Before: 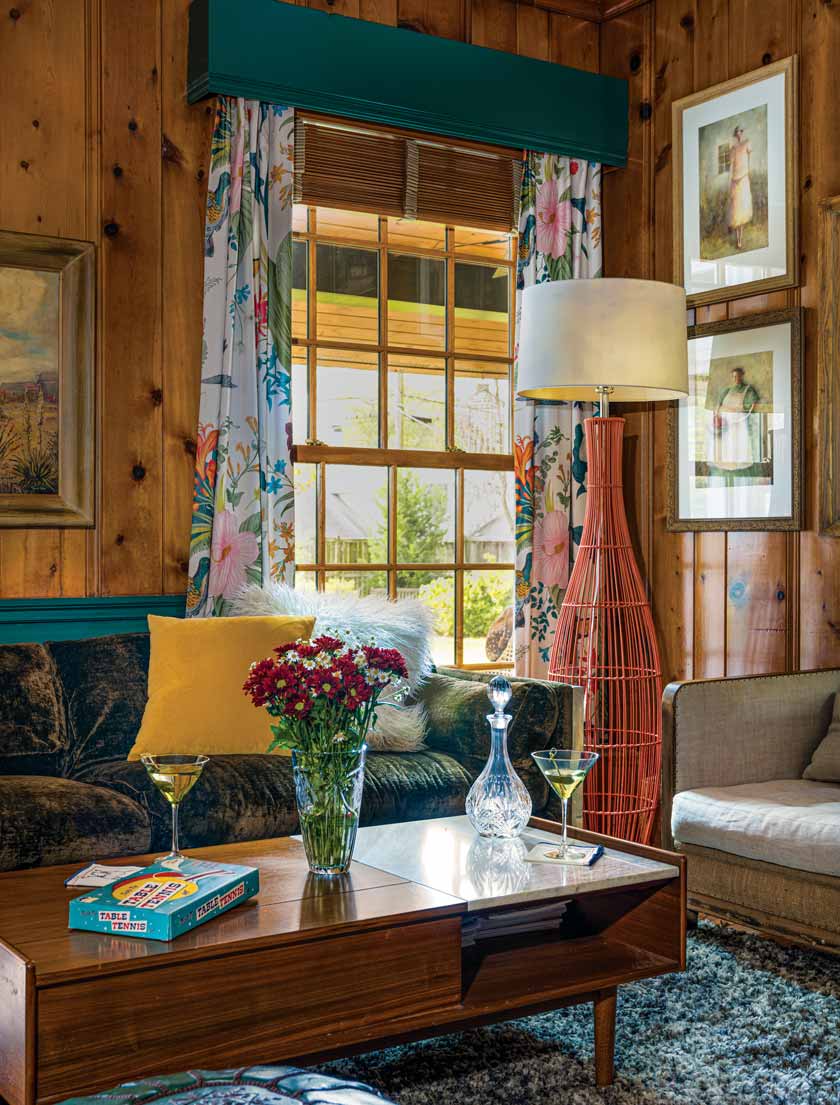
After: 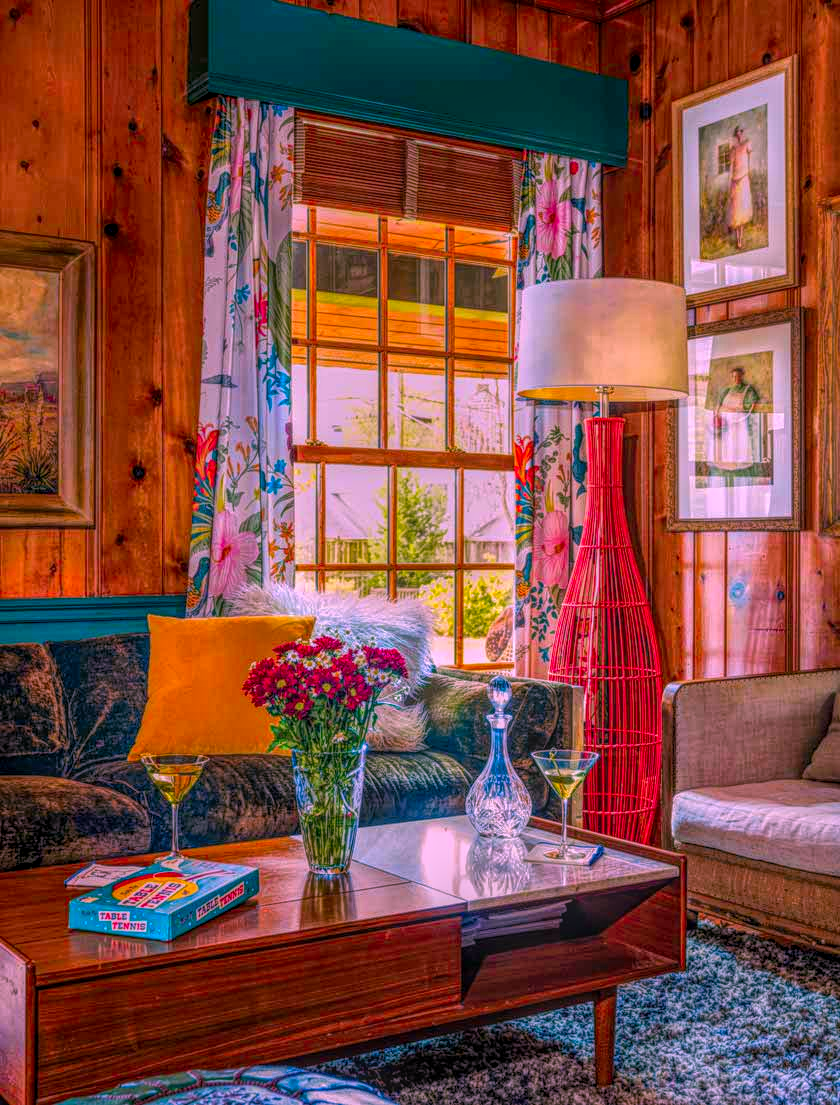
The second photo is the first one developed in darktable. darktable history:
local contrast: highlights 20%, shadows 30%, detail 200%, midtone range 0.2
color correction: highlights a* 19.5, highlights b* -11.53, saturation 1.69
